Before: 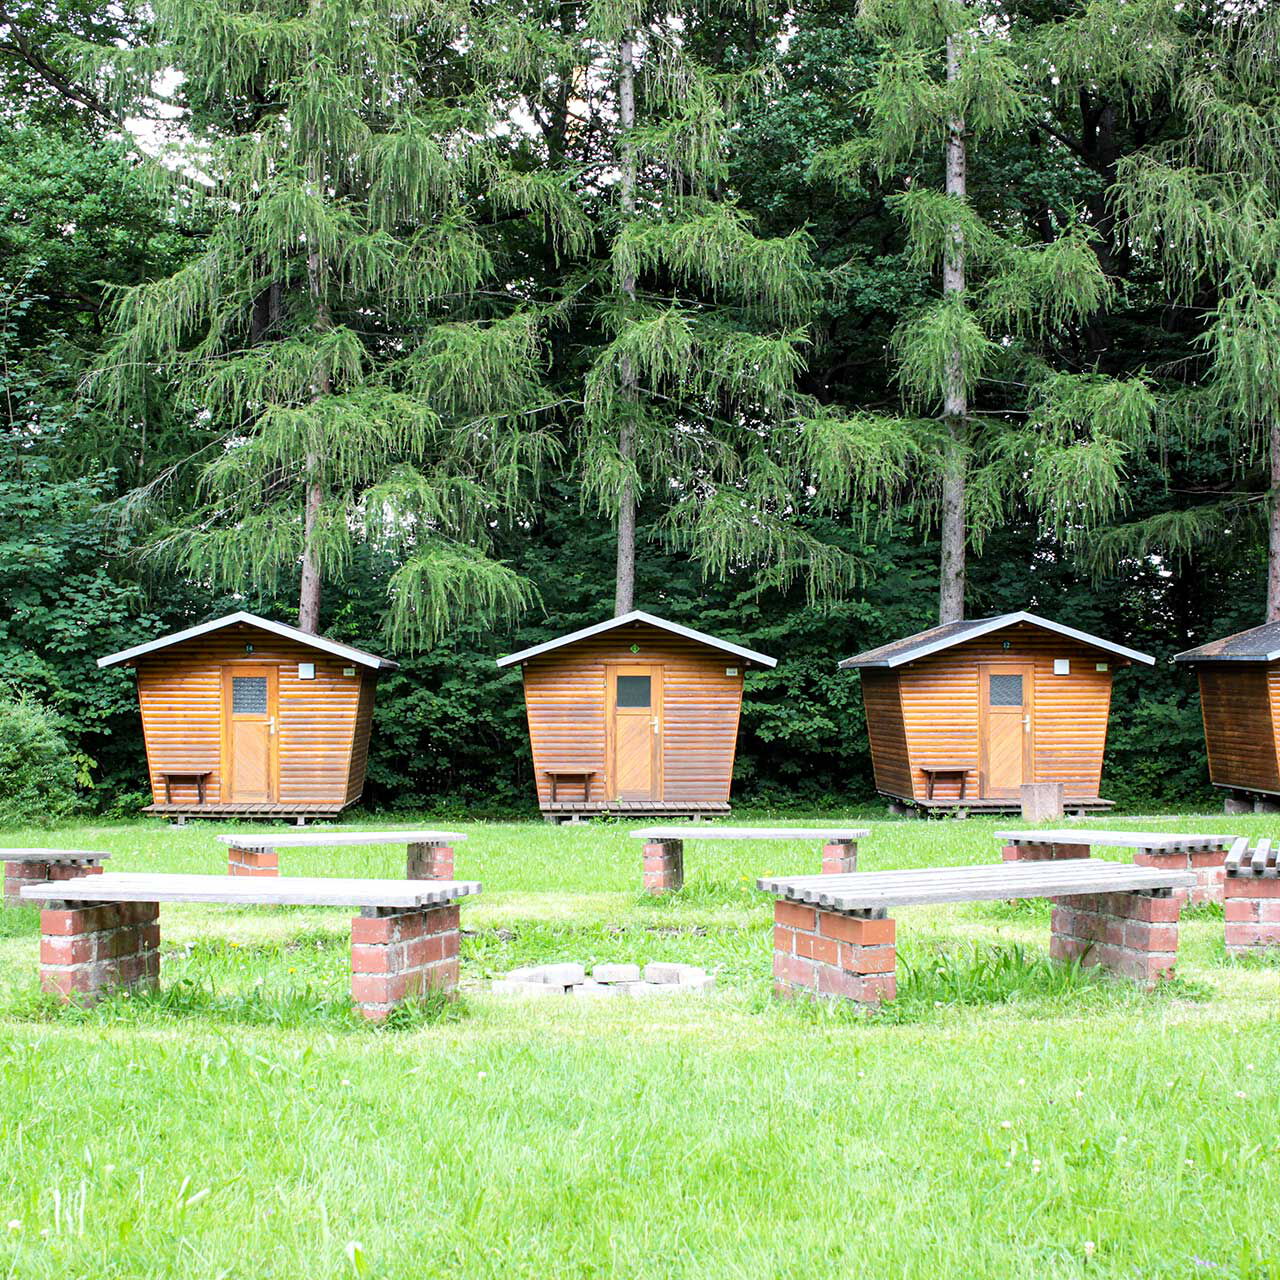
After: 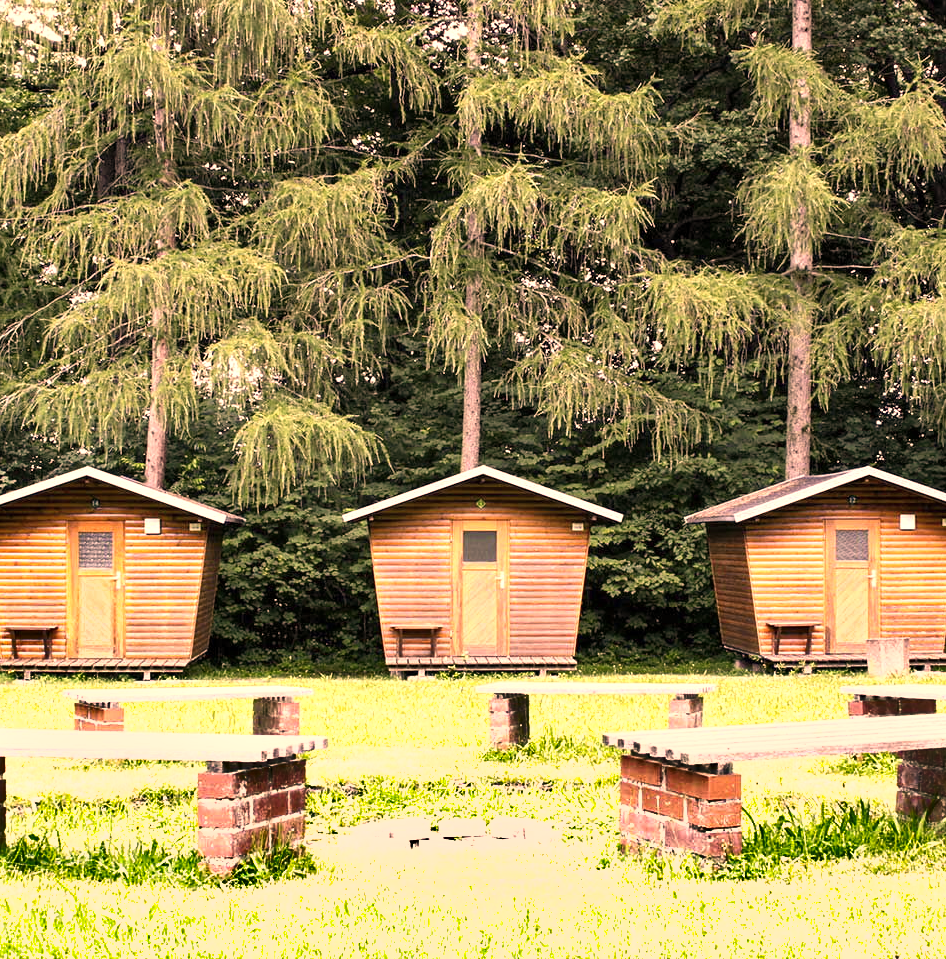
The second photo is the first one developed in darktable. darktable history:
exposure: exposure 0.57 EV, compensate highlight preservation false
color correction: highlights a* 39.96, highlights b* 39.9, saturation 0.69
crop and rotate: left 12.048%, top 11.388%, right 14%, bottom 13.659%
shadows and highlights: shadows 30.72, highlights -62.57, soften with gaussian
